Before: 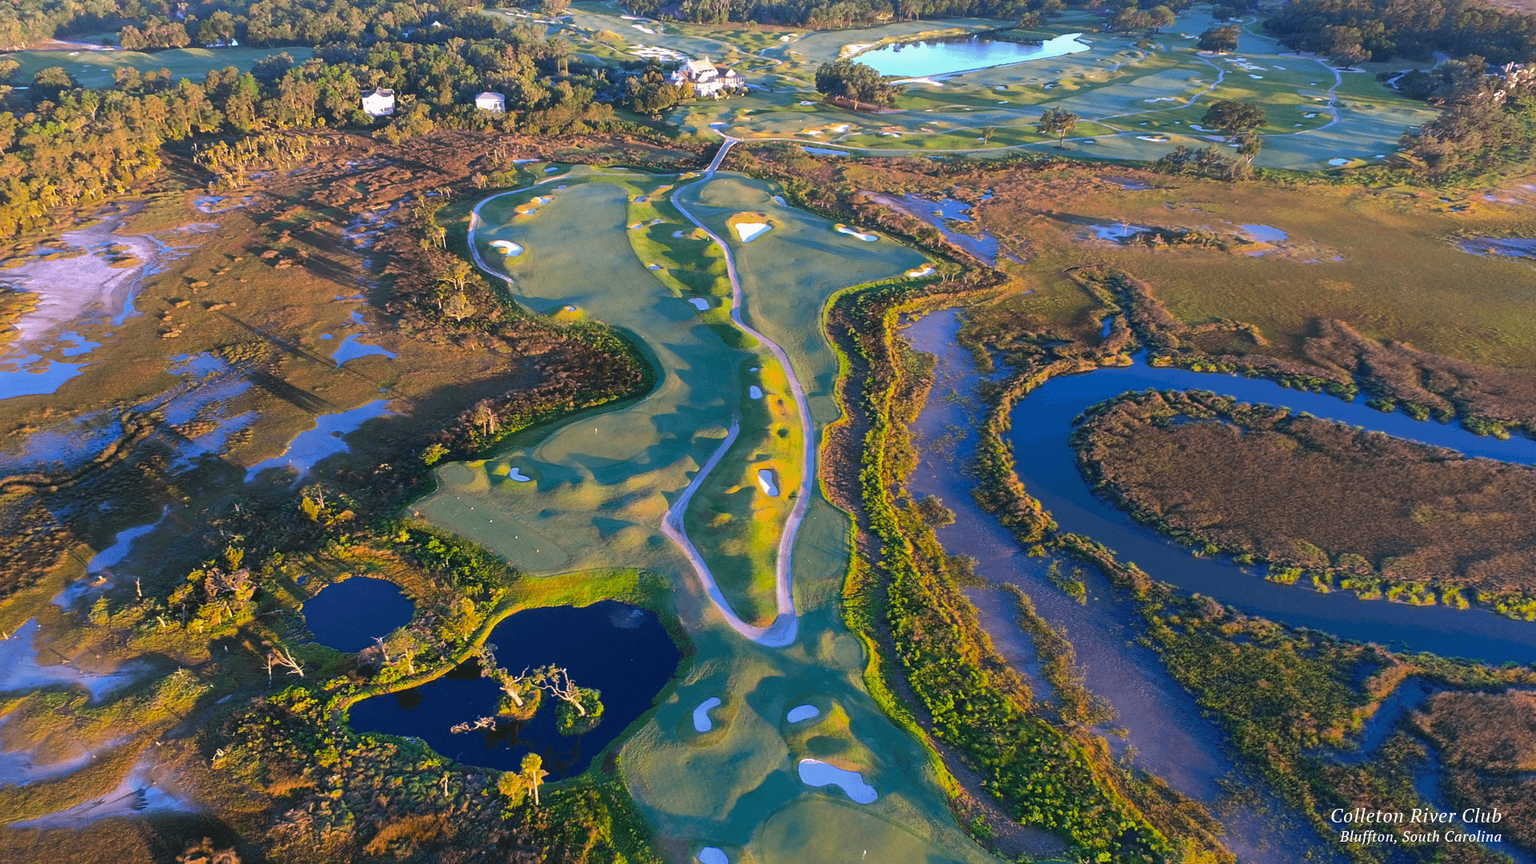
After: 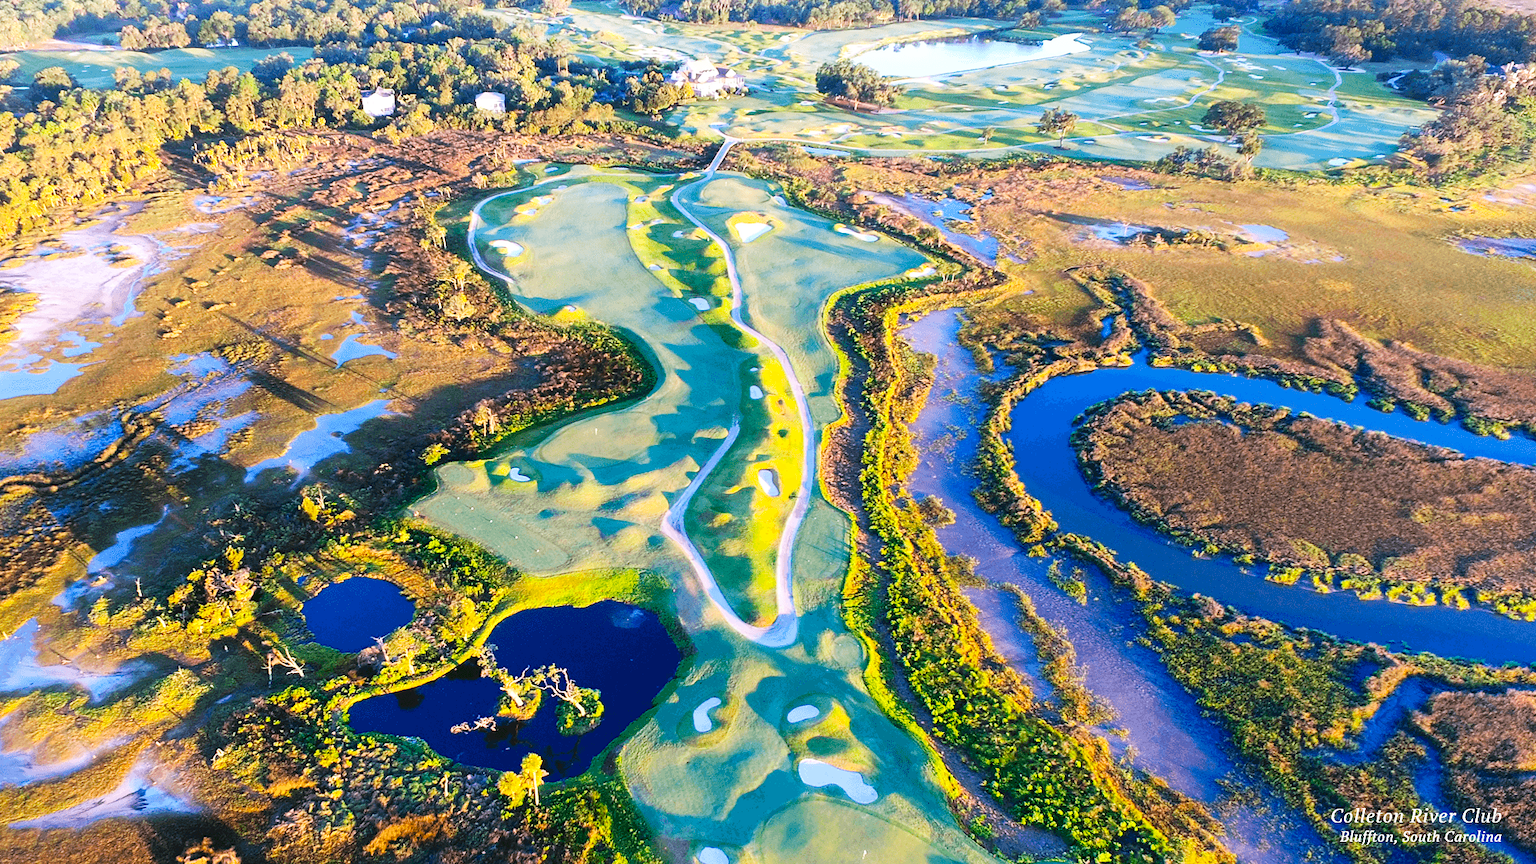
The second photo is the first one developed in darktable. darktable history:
base curve: curves: ch0 [(0, 0) (0.007, 0.004) (0.027, 0.03) (0.046, 0.07) (0.207, 0.54) (0.442, 0.872) (0.673, 0.972) (1, 1)], preserve colors none
exposure: compensate highlight preservation false
